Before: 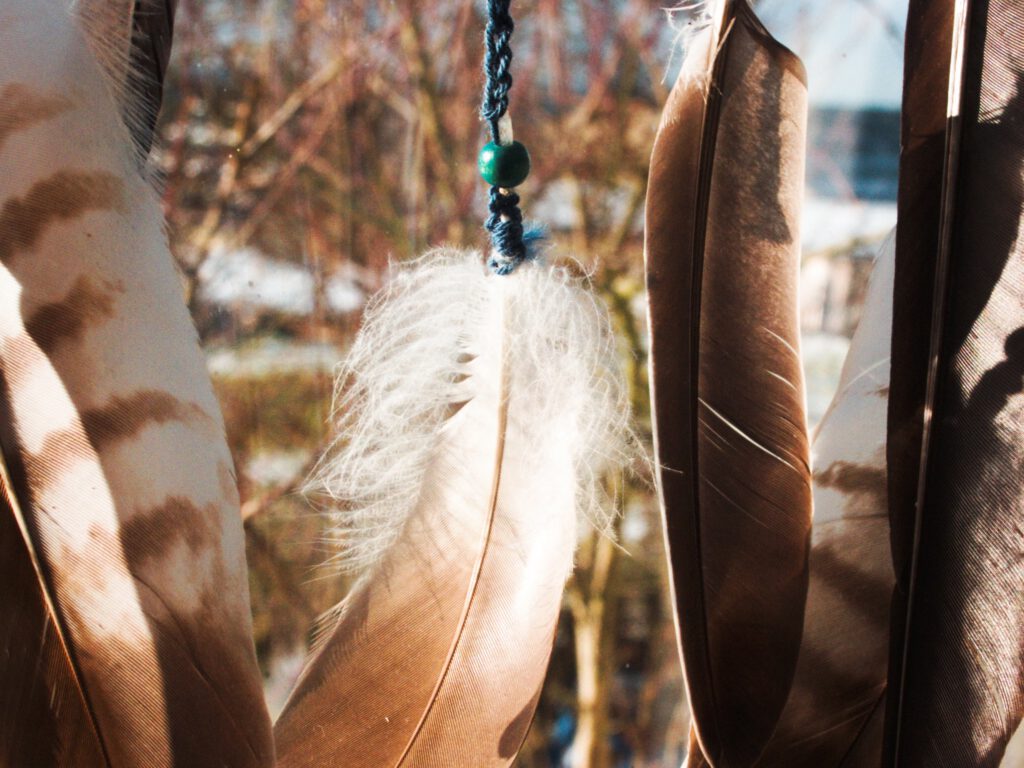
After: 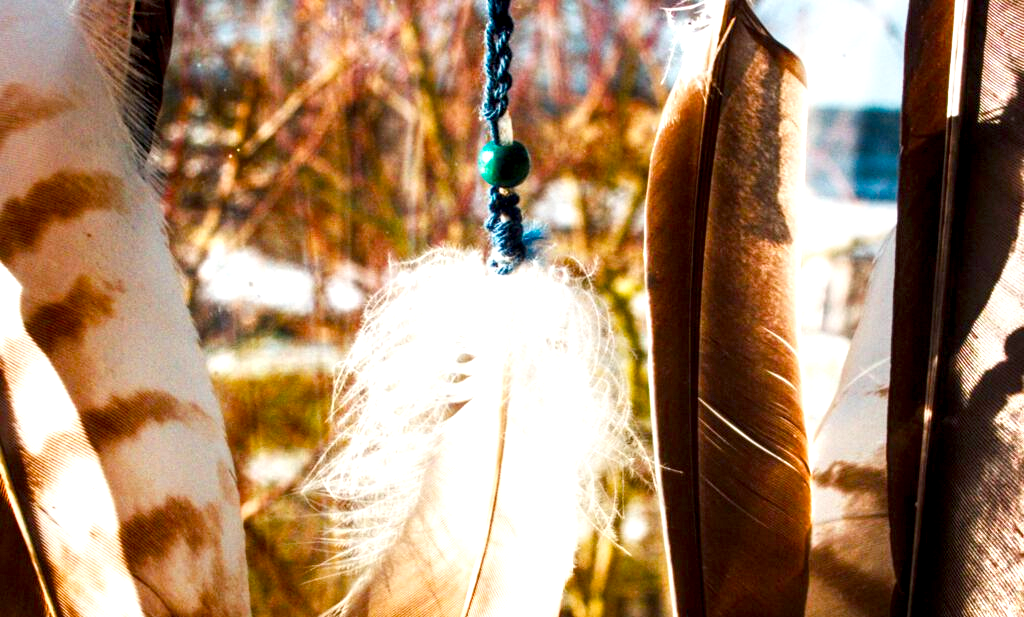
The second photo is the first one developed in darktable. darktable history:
contrast equalizer: y [[0.5, 0.488, 0.462, 0.461, 0.491, 0.5], [0.5 ×6], [0.5 ×6], [0 ×6], [0 ×6]]
color balance rgb: linear chroma grading › global chroma 14.841%, perceptual saturation grading › global saturation 35.105%, perceptual saturation grading › highlights -29.87%, perceptual saturation grading › shadows 36.18%, contrast -9.444%
local contrast: highlights 80%, shadows 58%, detail 174%, midtone range 0.601
crop: bottom 19.644%
base curve: curves: ch0 [(0, 0) (0.579, 0.807) (1, 1)], preserve colors none
